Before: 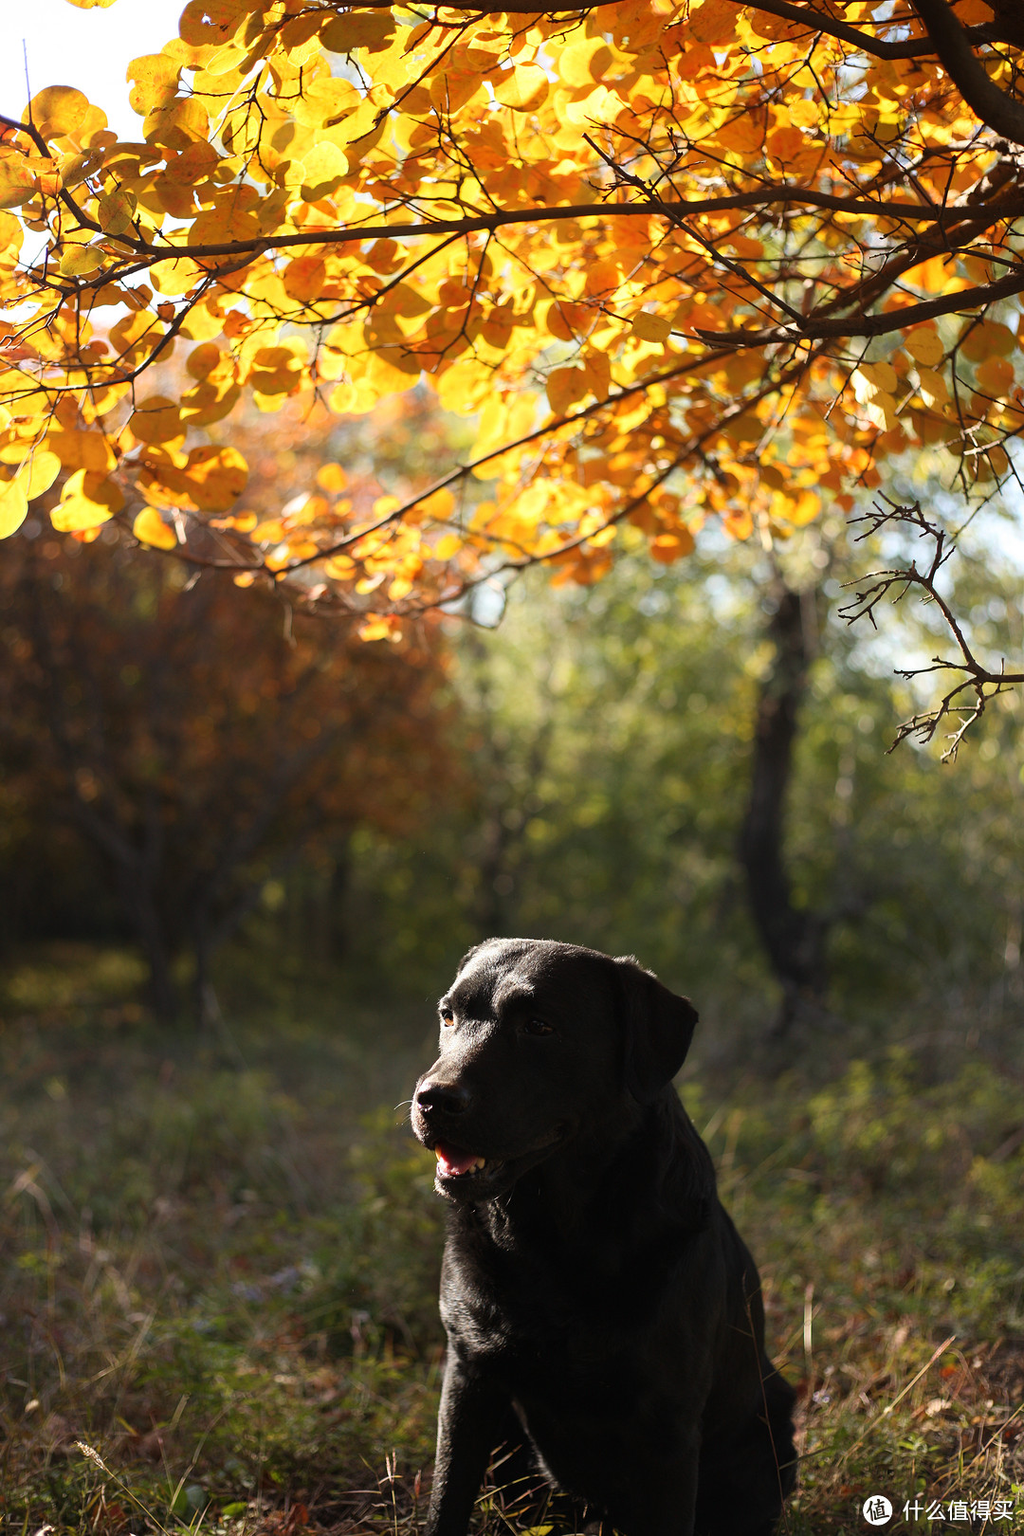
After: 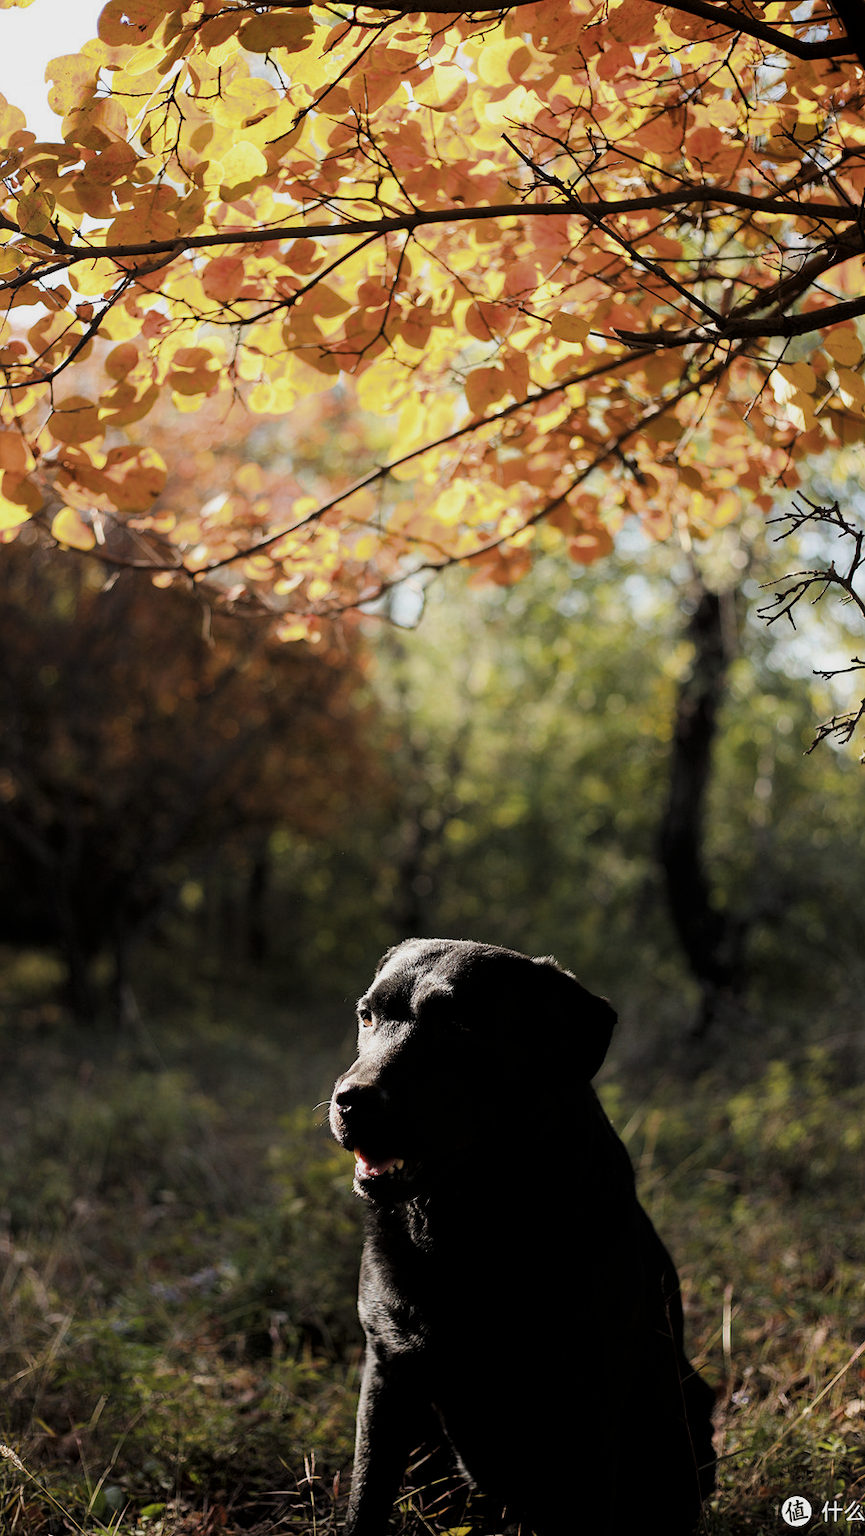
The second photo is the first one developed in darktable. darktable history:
exposure: black level correction 0, exposure 1.2 EV, compensate highlight preservation false
crop: left 8.046%, right 7.444%
tone curve: curves: ch0 [(0, 0) (0.003, 0.018) (0.011, 0.019) (0.025, 0.02) (0.044, 0.024) (0.069, 0.034) (0.1, 0.049) (0.136, 0.082) (0.177, 0.136) (0.224, 0.196) (0.277, 0.263) (0.335, 0.329) (0.399, 0.401) (0.468, 0.473) (0.543, 0.546) (0.623, 0.625) (0.709, 0.698) (0.801, 0.779) (0.898, 0.867) (1, 1)], color space Lab, independent channels, preserve colors none
levels: levels [0, 0.618, 1]
filmic rgb: black relative exposure -7.65 EV, white relative exposure 4.56 EV, hardness 3.61
